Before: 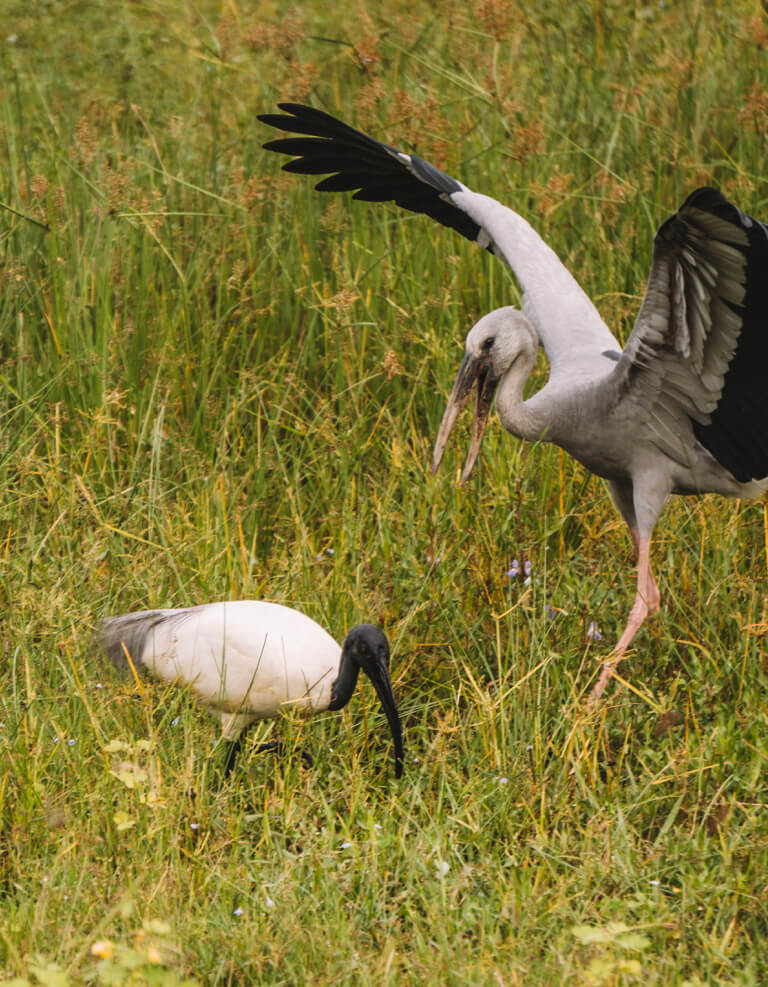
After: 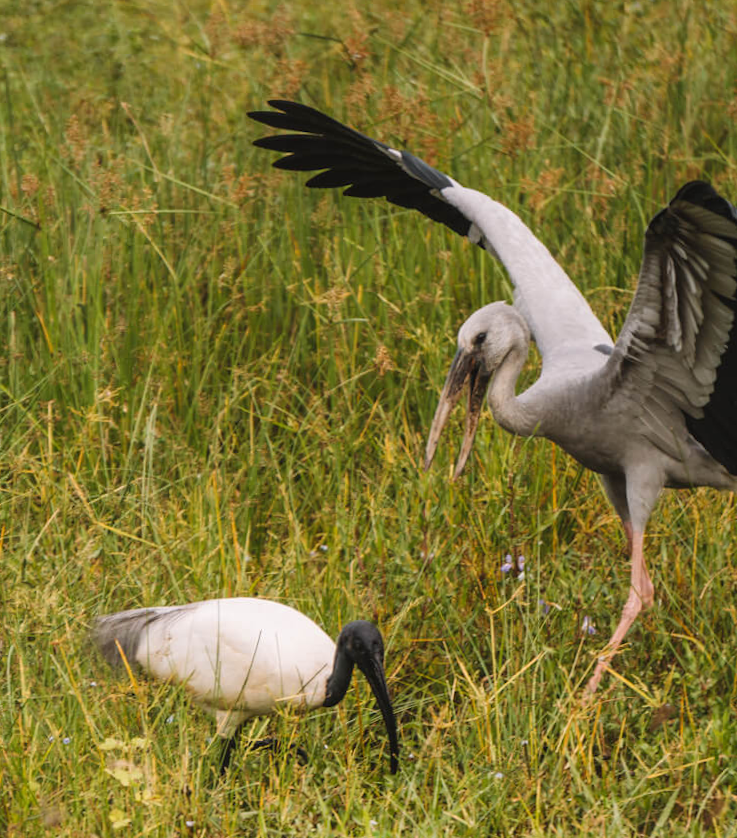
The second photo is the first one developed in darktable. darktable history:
crop and rotate: angle 0.448°, left 0.427%, right 2.565%, bottom 14.193%
